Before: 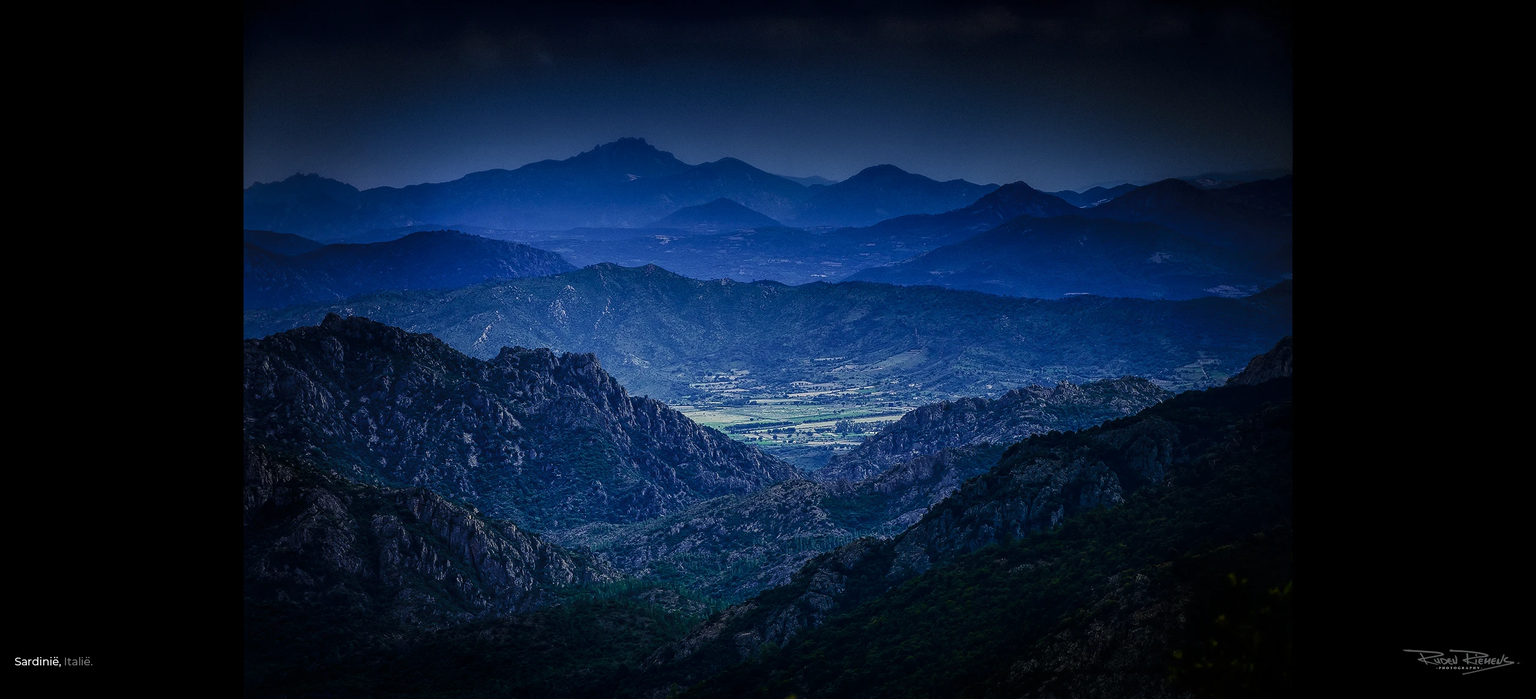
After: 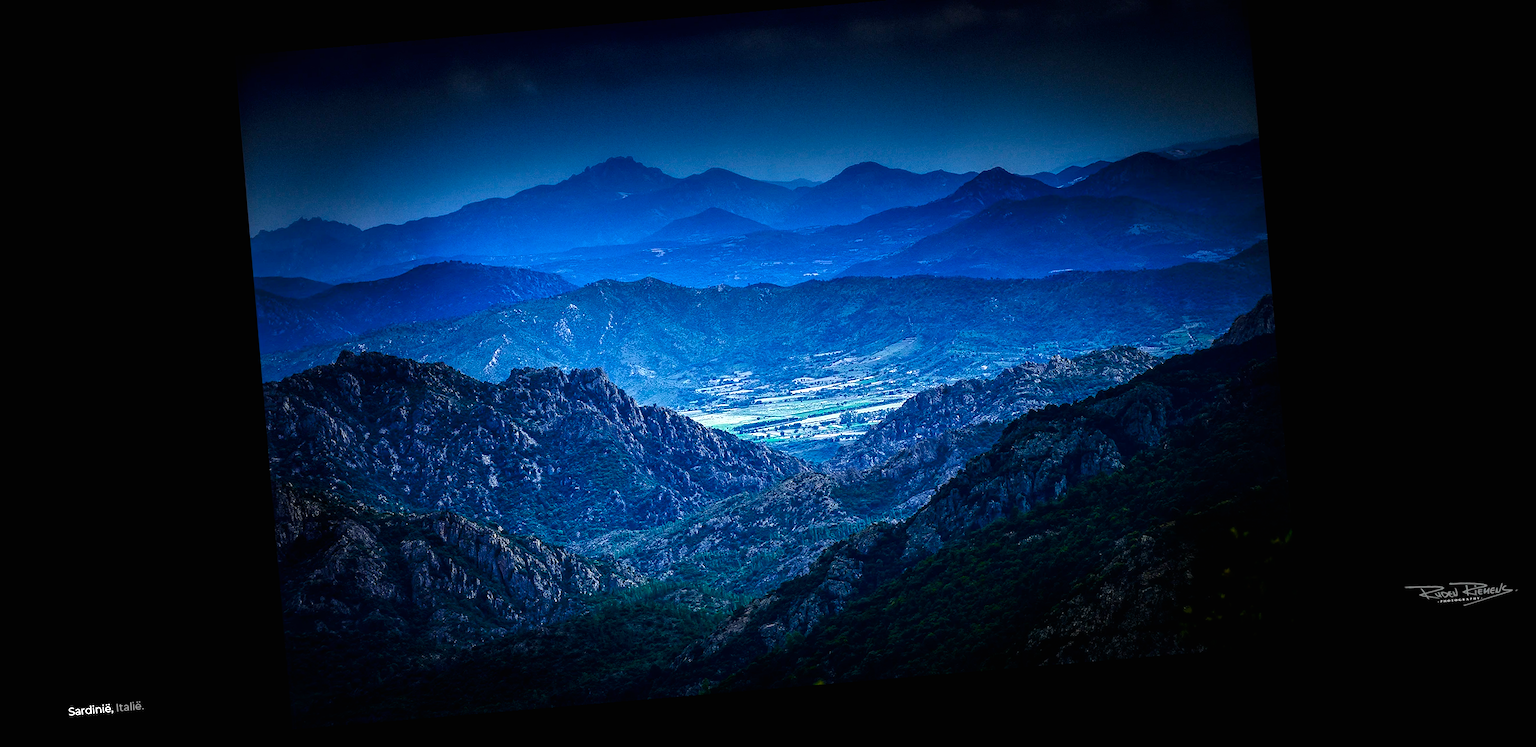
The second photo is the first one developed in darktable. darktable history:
crop and rotate: top 6.25%
exposure: black level correction 0, exposure 1.1 EV, compensate highlight preservation false
rotate and perspective: rotation -4.86°, automatic cropping off
vignetting: fall-off start 100%, brightness -0.282, width/height ratio 1.31
white balance: emerald 1
